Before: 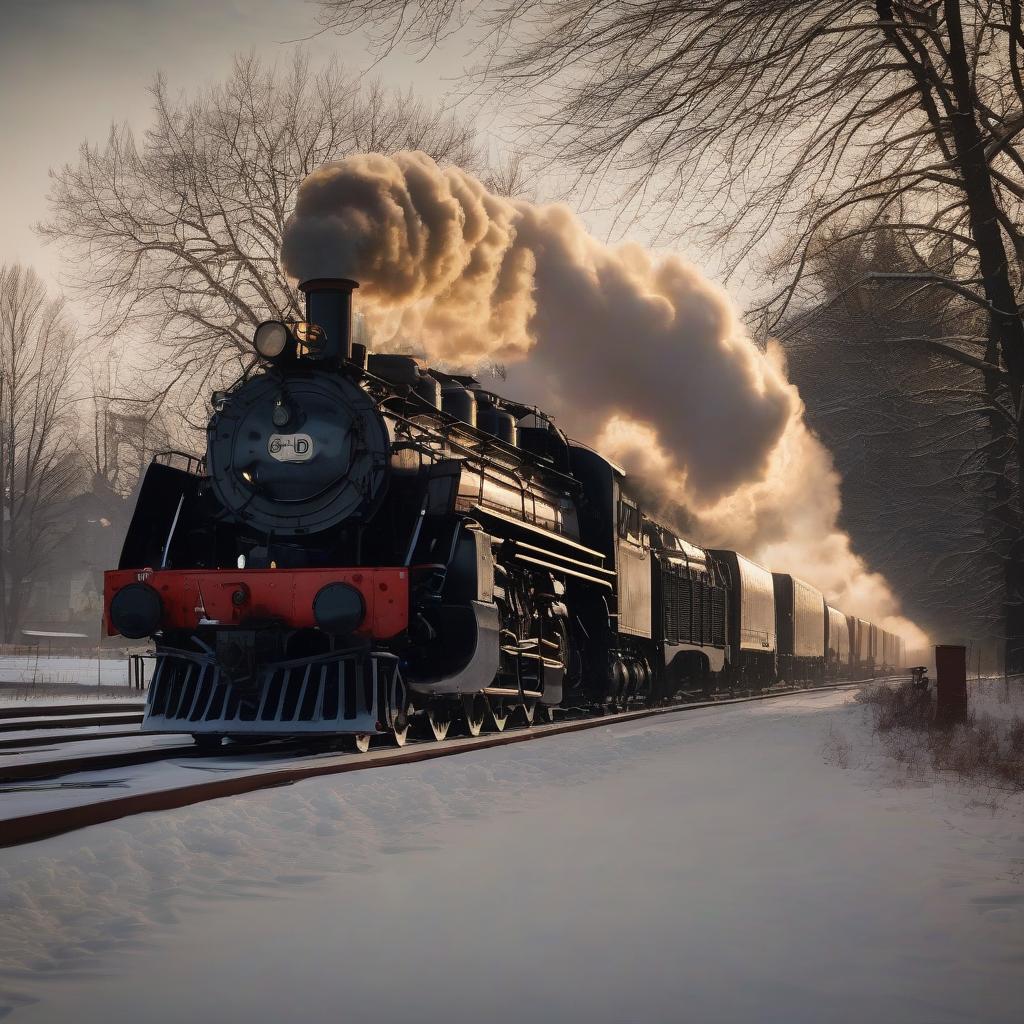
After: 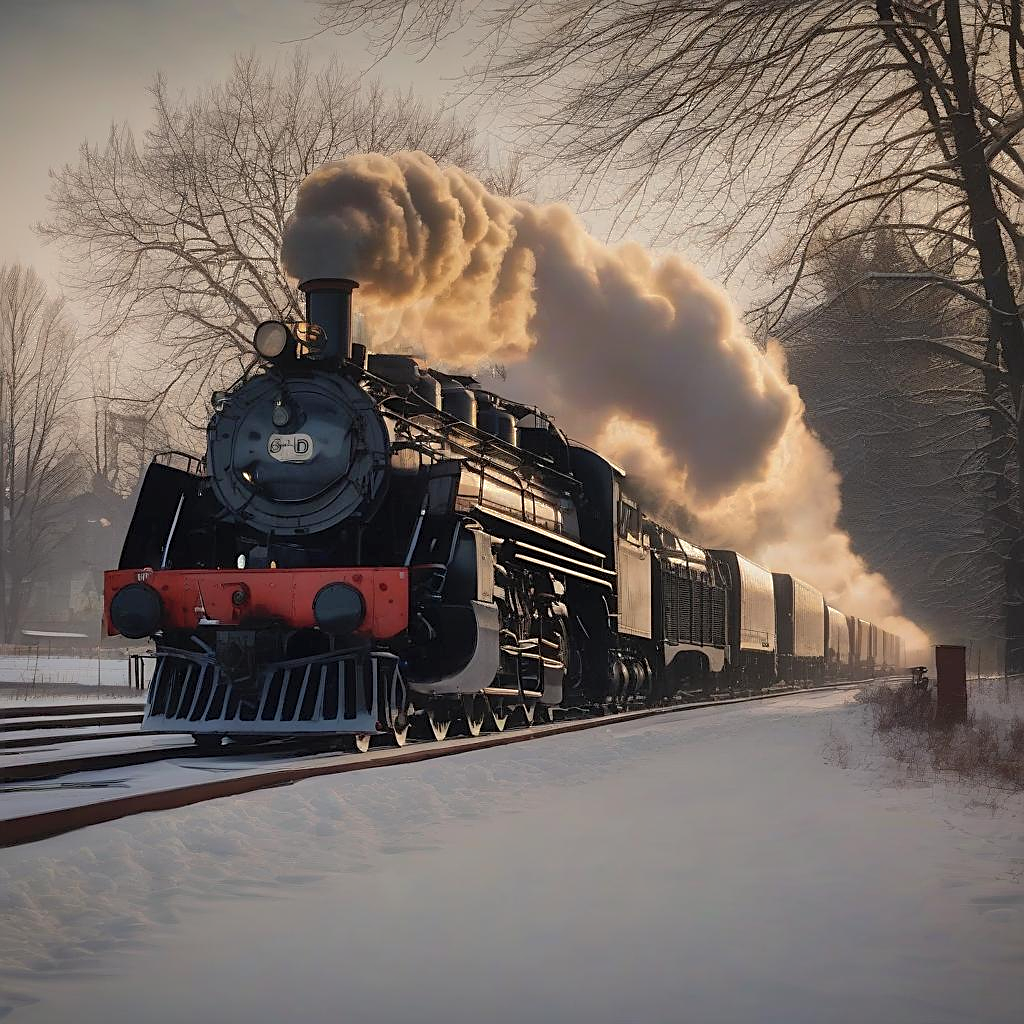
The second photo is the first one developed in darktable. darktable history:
contrast brightness saturation: contrast 0.05, brightness 0.06, saturation 0.01
sharpen: on, module defaults
shadows and highlights: shadows 40, highlights -60
